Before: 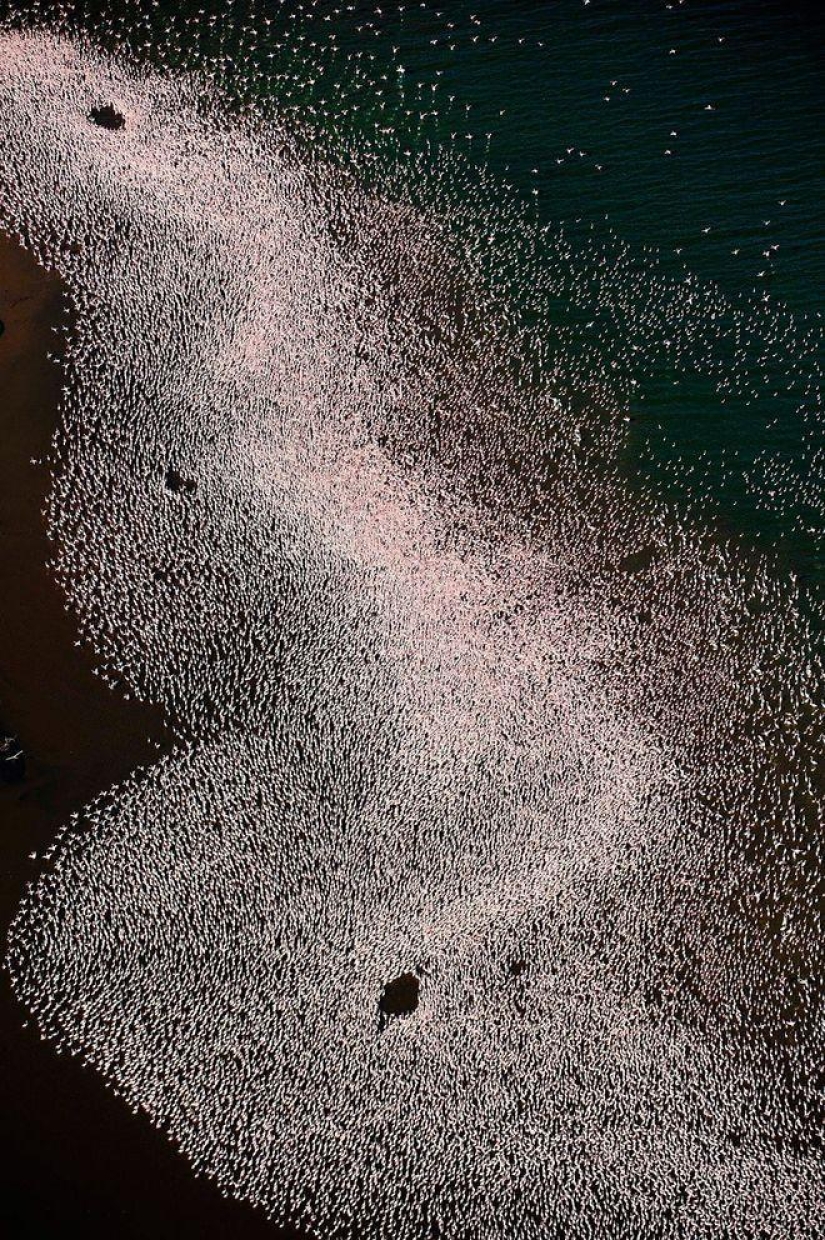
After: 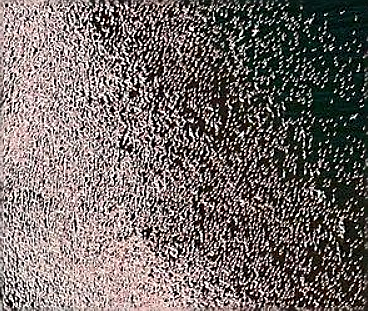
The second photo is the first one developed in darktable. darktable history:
crop: left 28.64%, top 16.832%, right 26.637%, bottom 58.055%
tone equalizer: on, module defaults
sharpen: radius 1.4, amount 1.25, threshold 0.7
